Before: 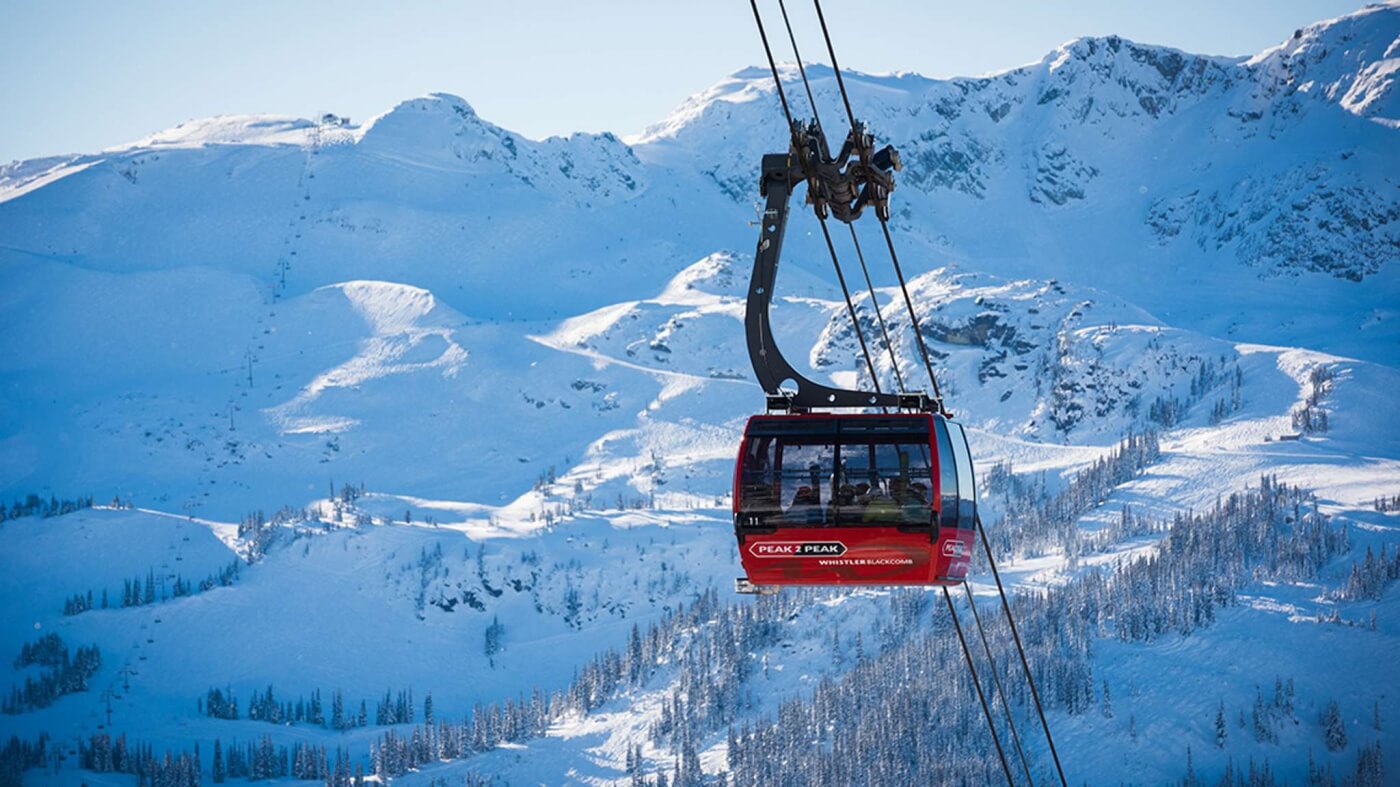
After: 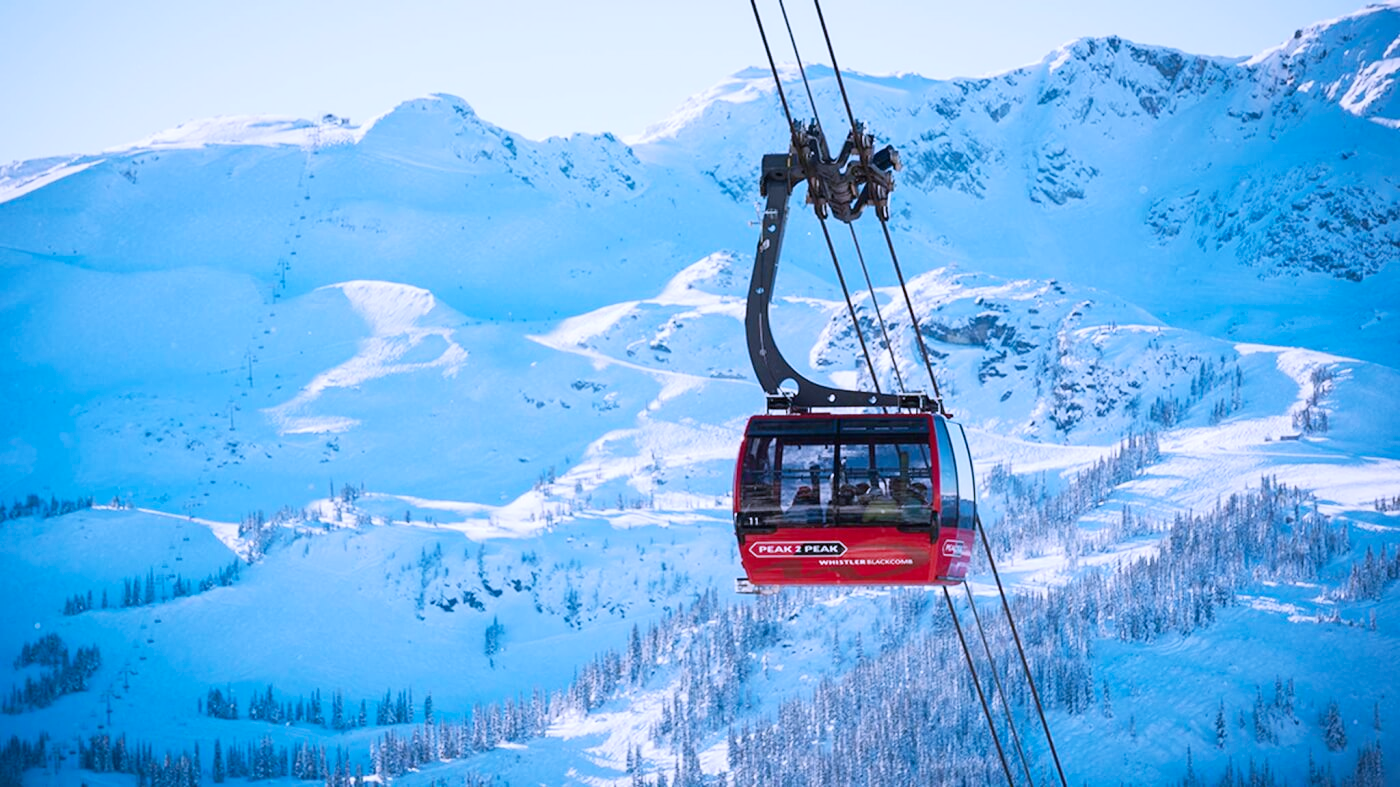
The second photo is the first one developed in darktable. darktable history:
base curve: curves: ch0 [(0, 0) (0.208, 0.289) (0.578, 0.729) (1, 1)]
color correction: highlights a* 4.47, highlights b* -21.39
